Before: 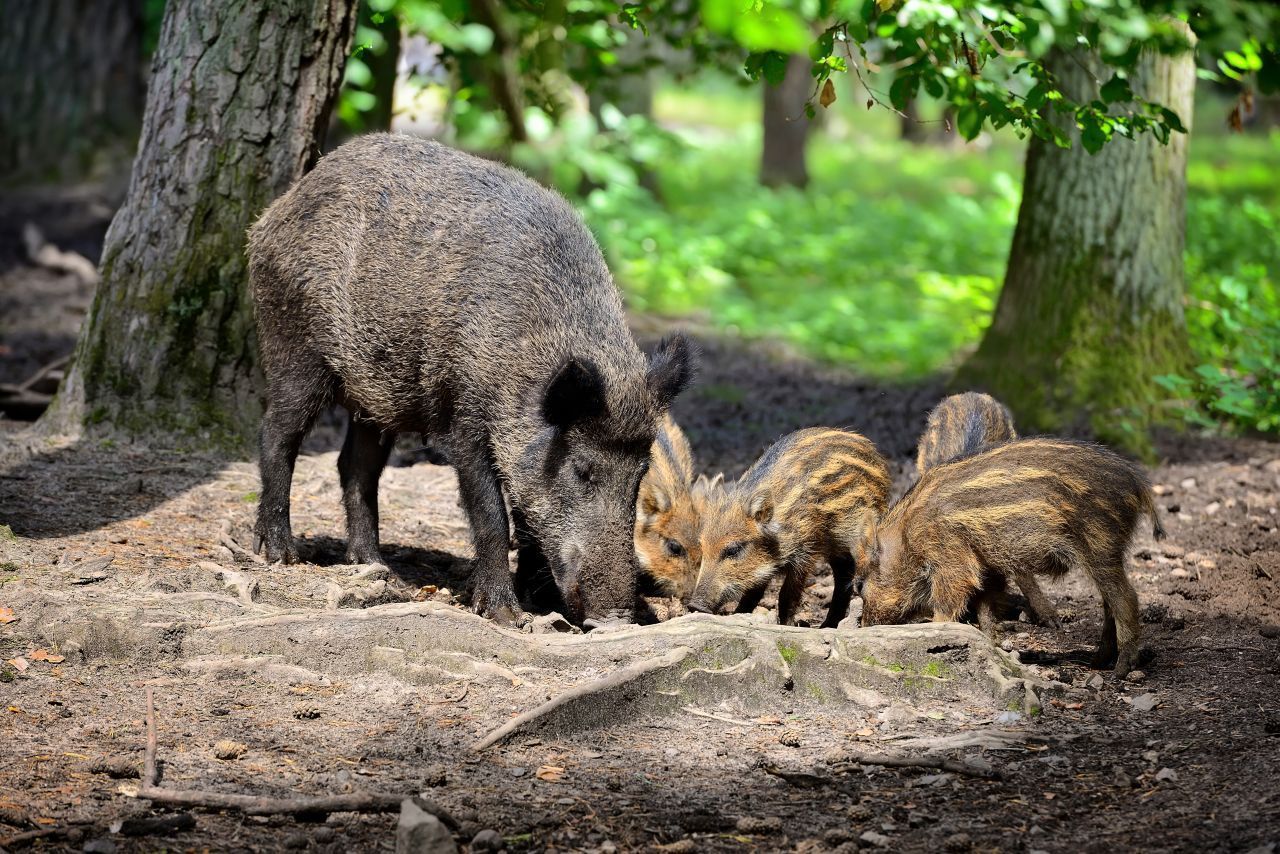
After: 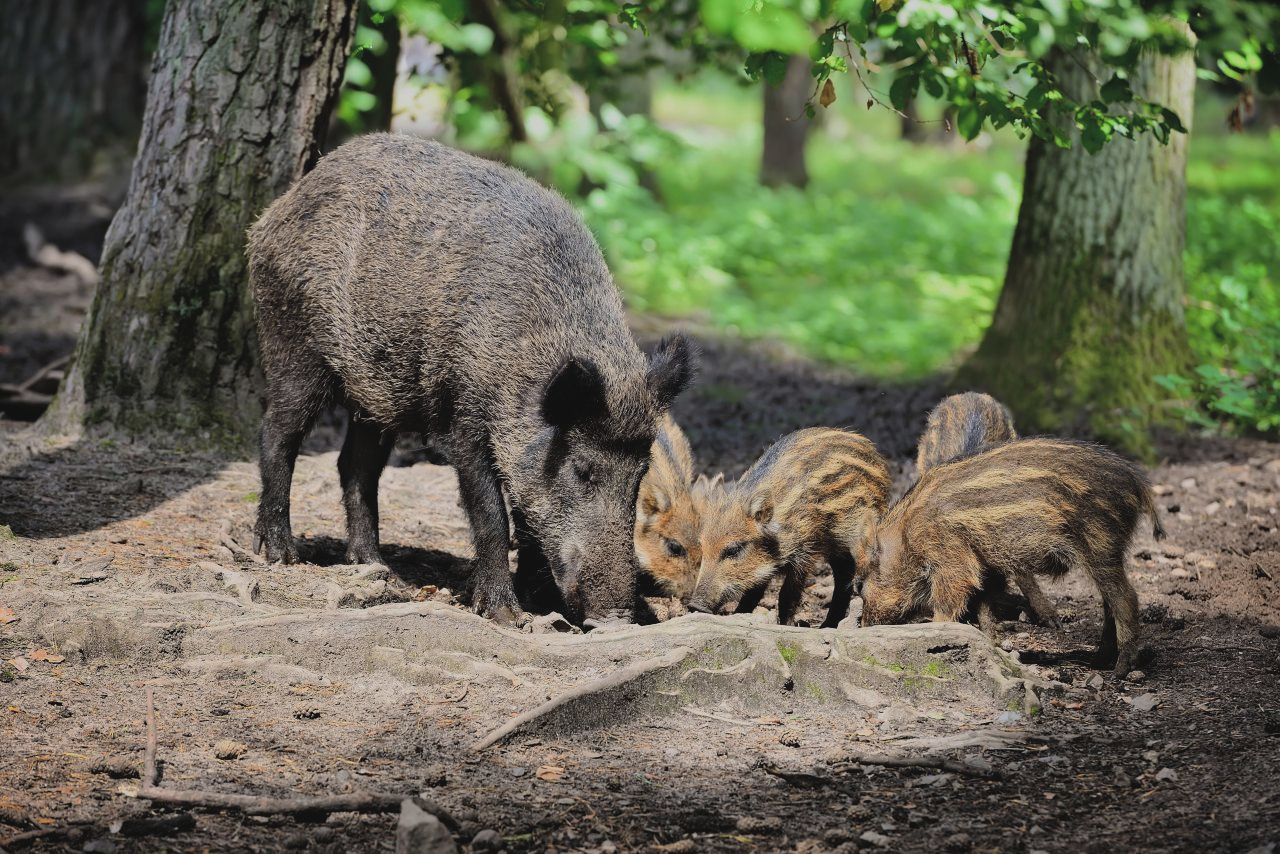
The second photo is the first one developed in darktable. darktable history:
filmic rgb: black relative exposure -7.65 EV, white relative exposure 4.56 EV, hardness 3.61, color science v4 (2020)
exposure: black level correction -0.015, exposure -0.137 EV, compensate highlight preservation false
